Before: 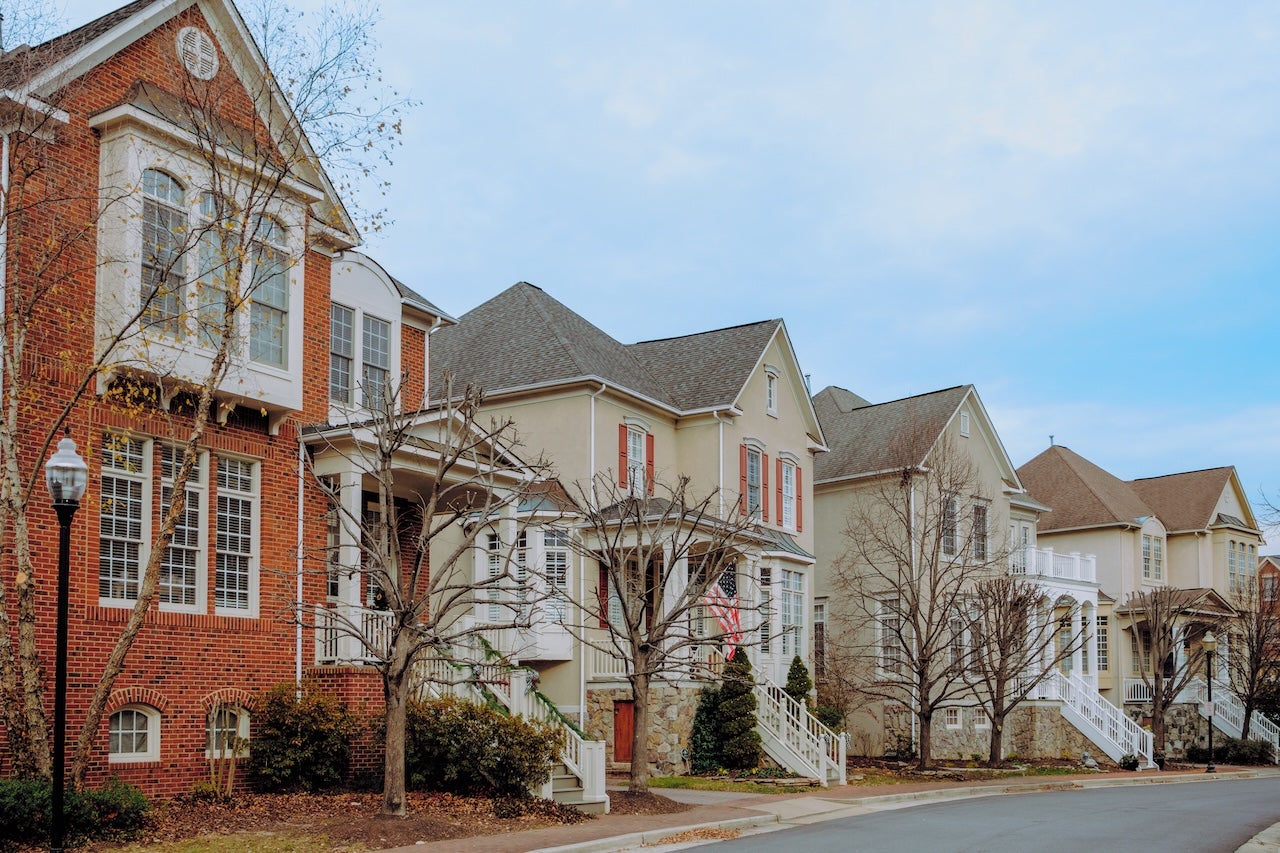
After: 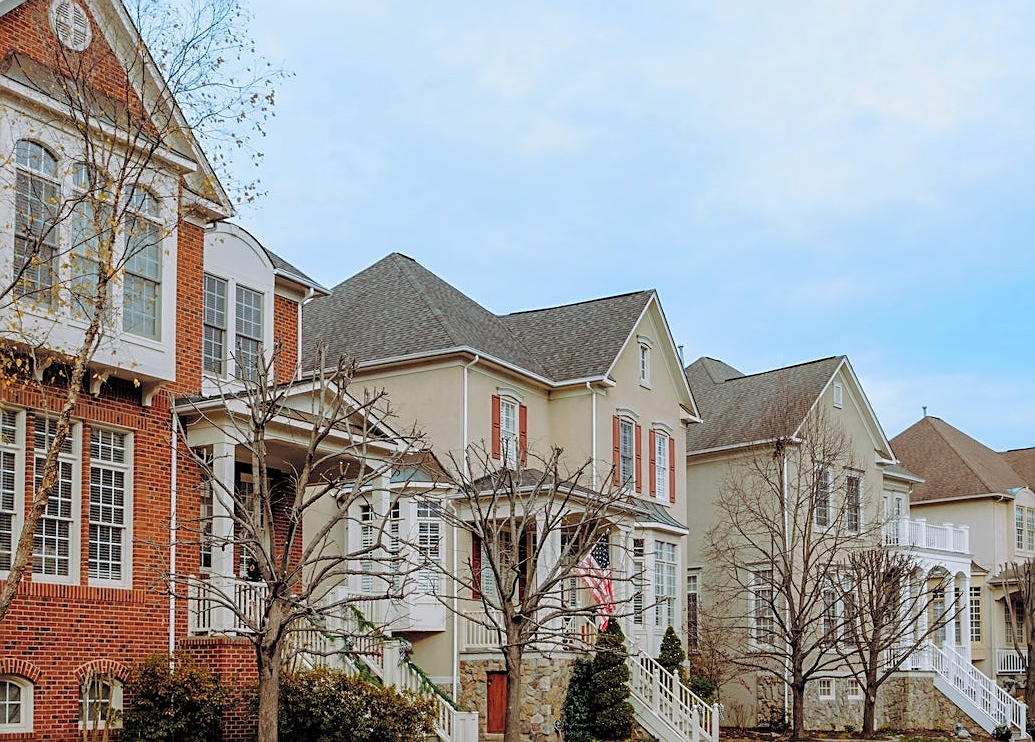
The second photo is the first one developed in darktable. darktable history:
crop: left 9.929%, top 3.475%, right 9.188%, bottom 9.529%
sharpen: on, module defaults
exposure: exposure 0.127 EV, compensate highlight preservation false
